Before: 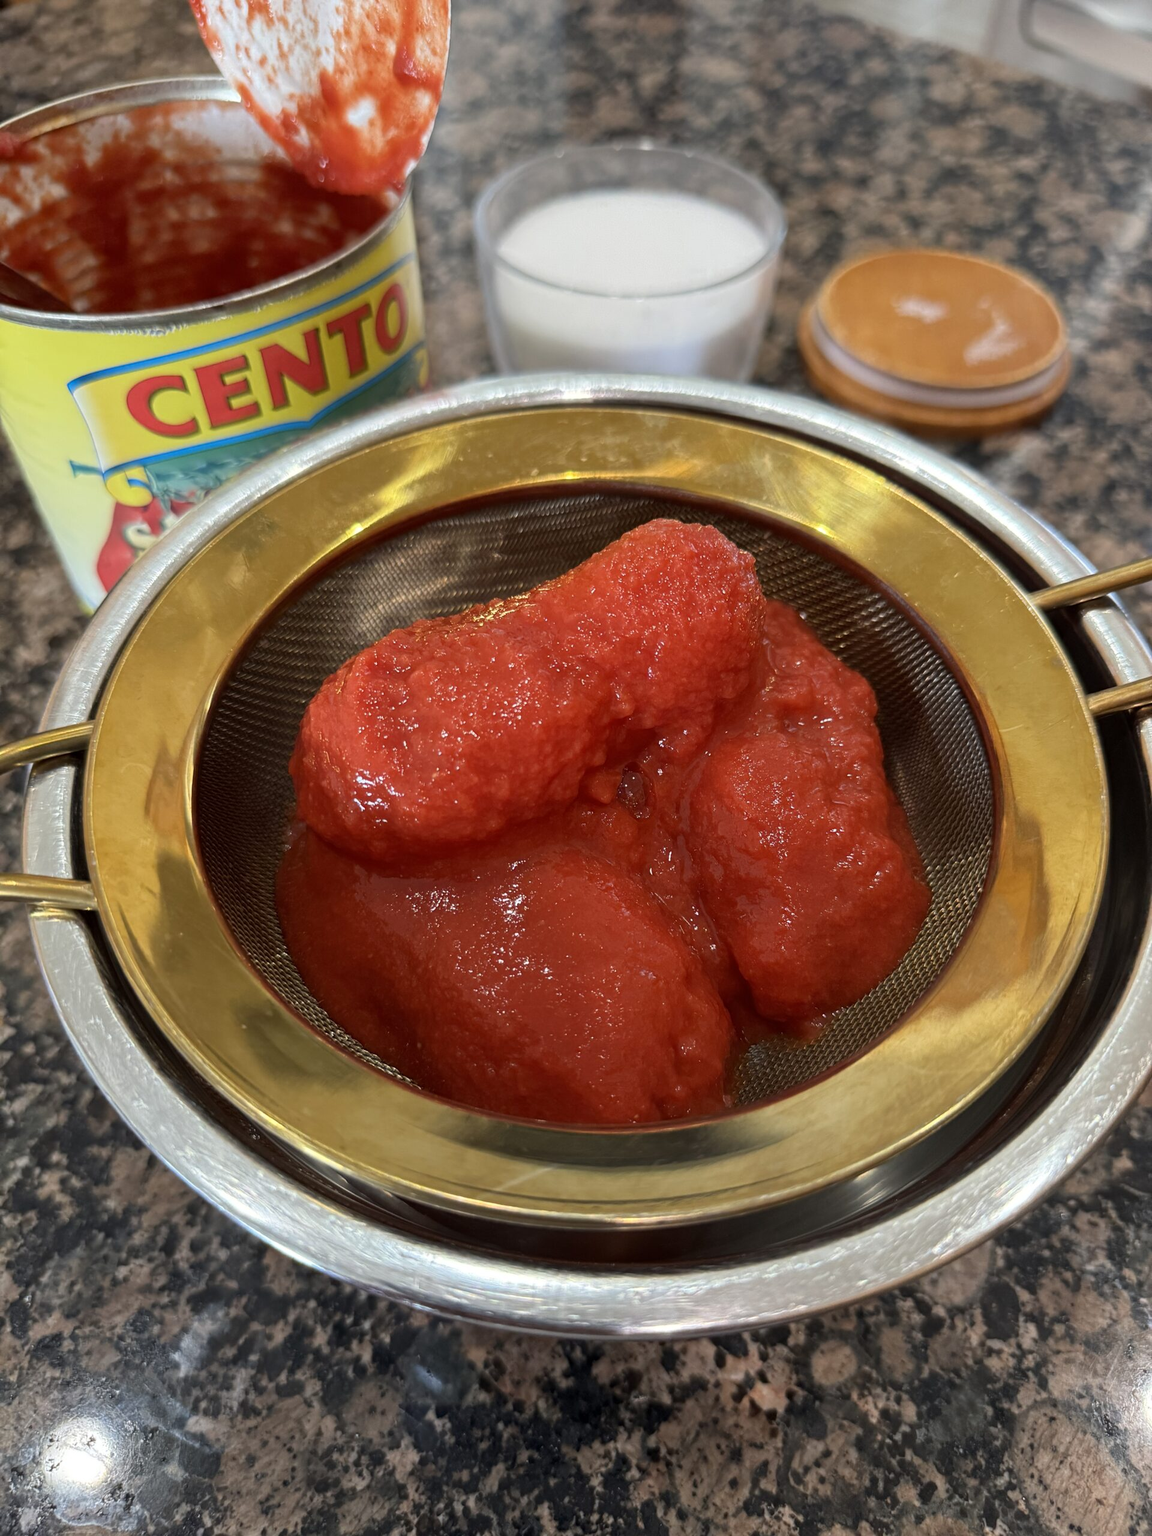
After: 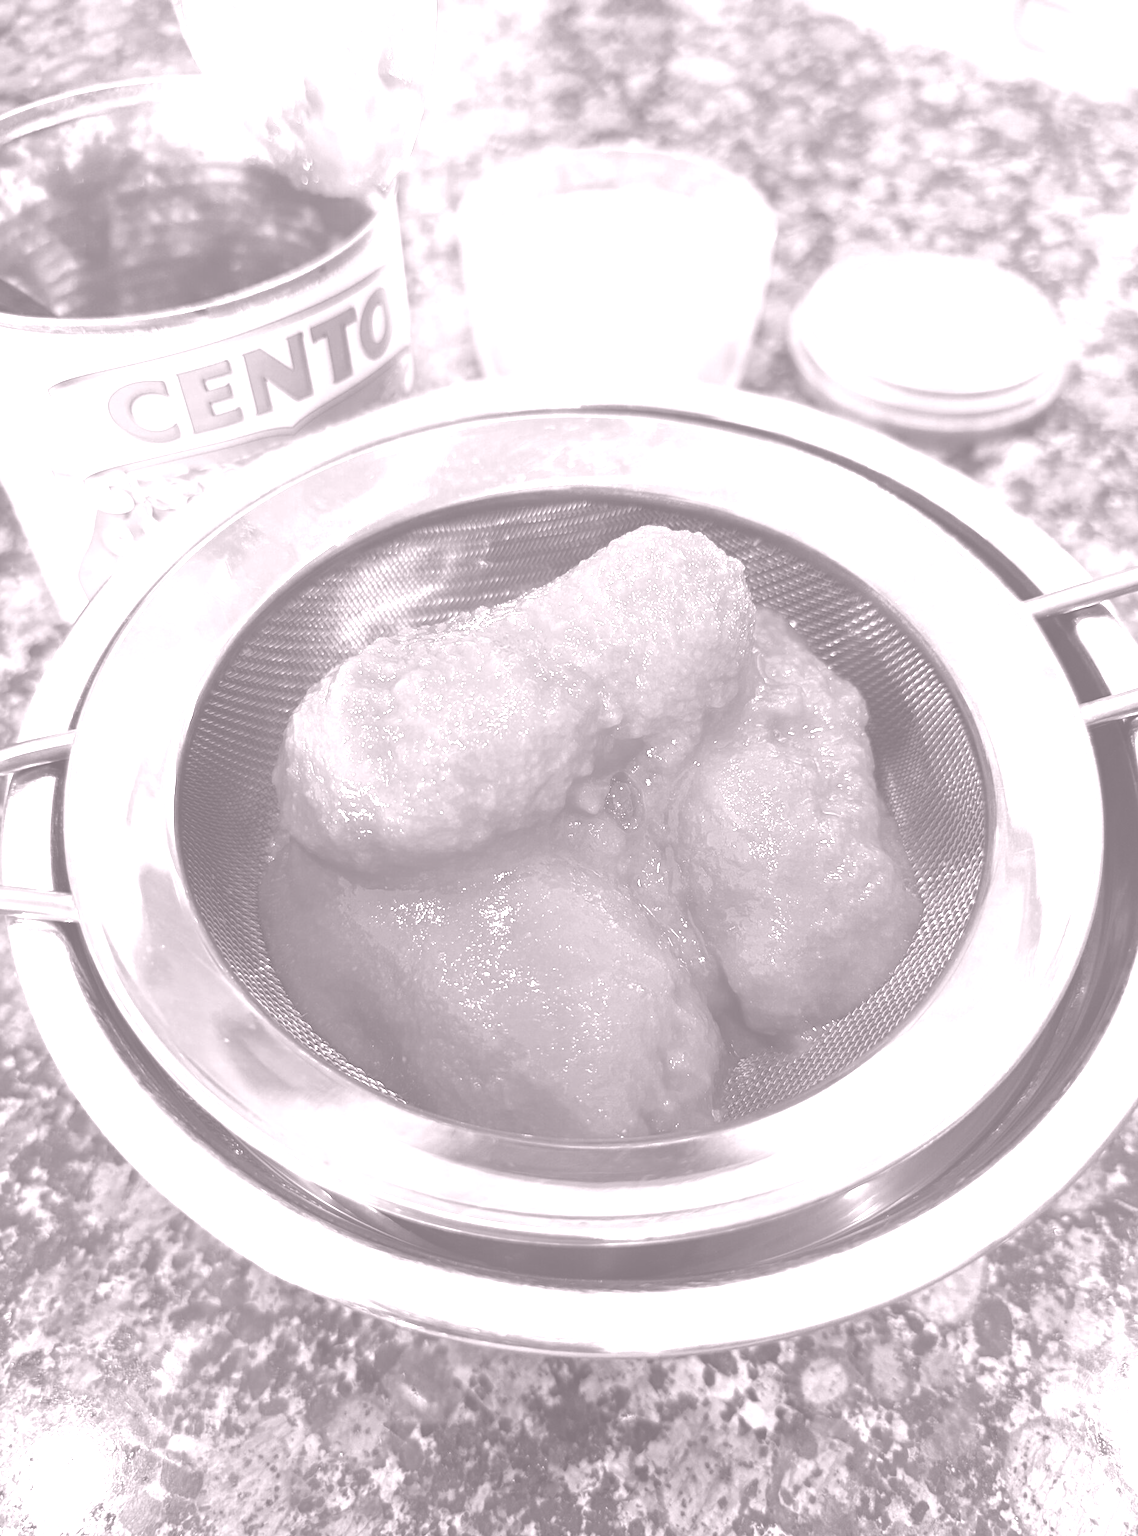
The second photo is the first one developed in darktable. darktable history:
contrast brightness saturation: contrast 0.23, brightness 0.1, saturation 0.29
crop and rotate: left 1.774%, right 0.633%, bottom 1.28%
colorize: hue 25.2°, saturation 83%, source mix 82%, lightness 79%, version 1
